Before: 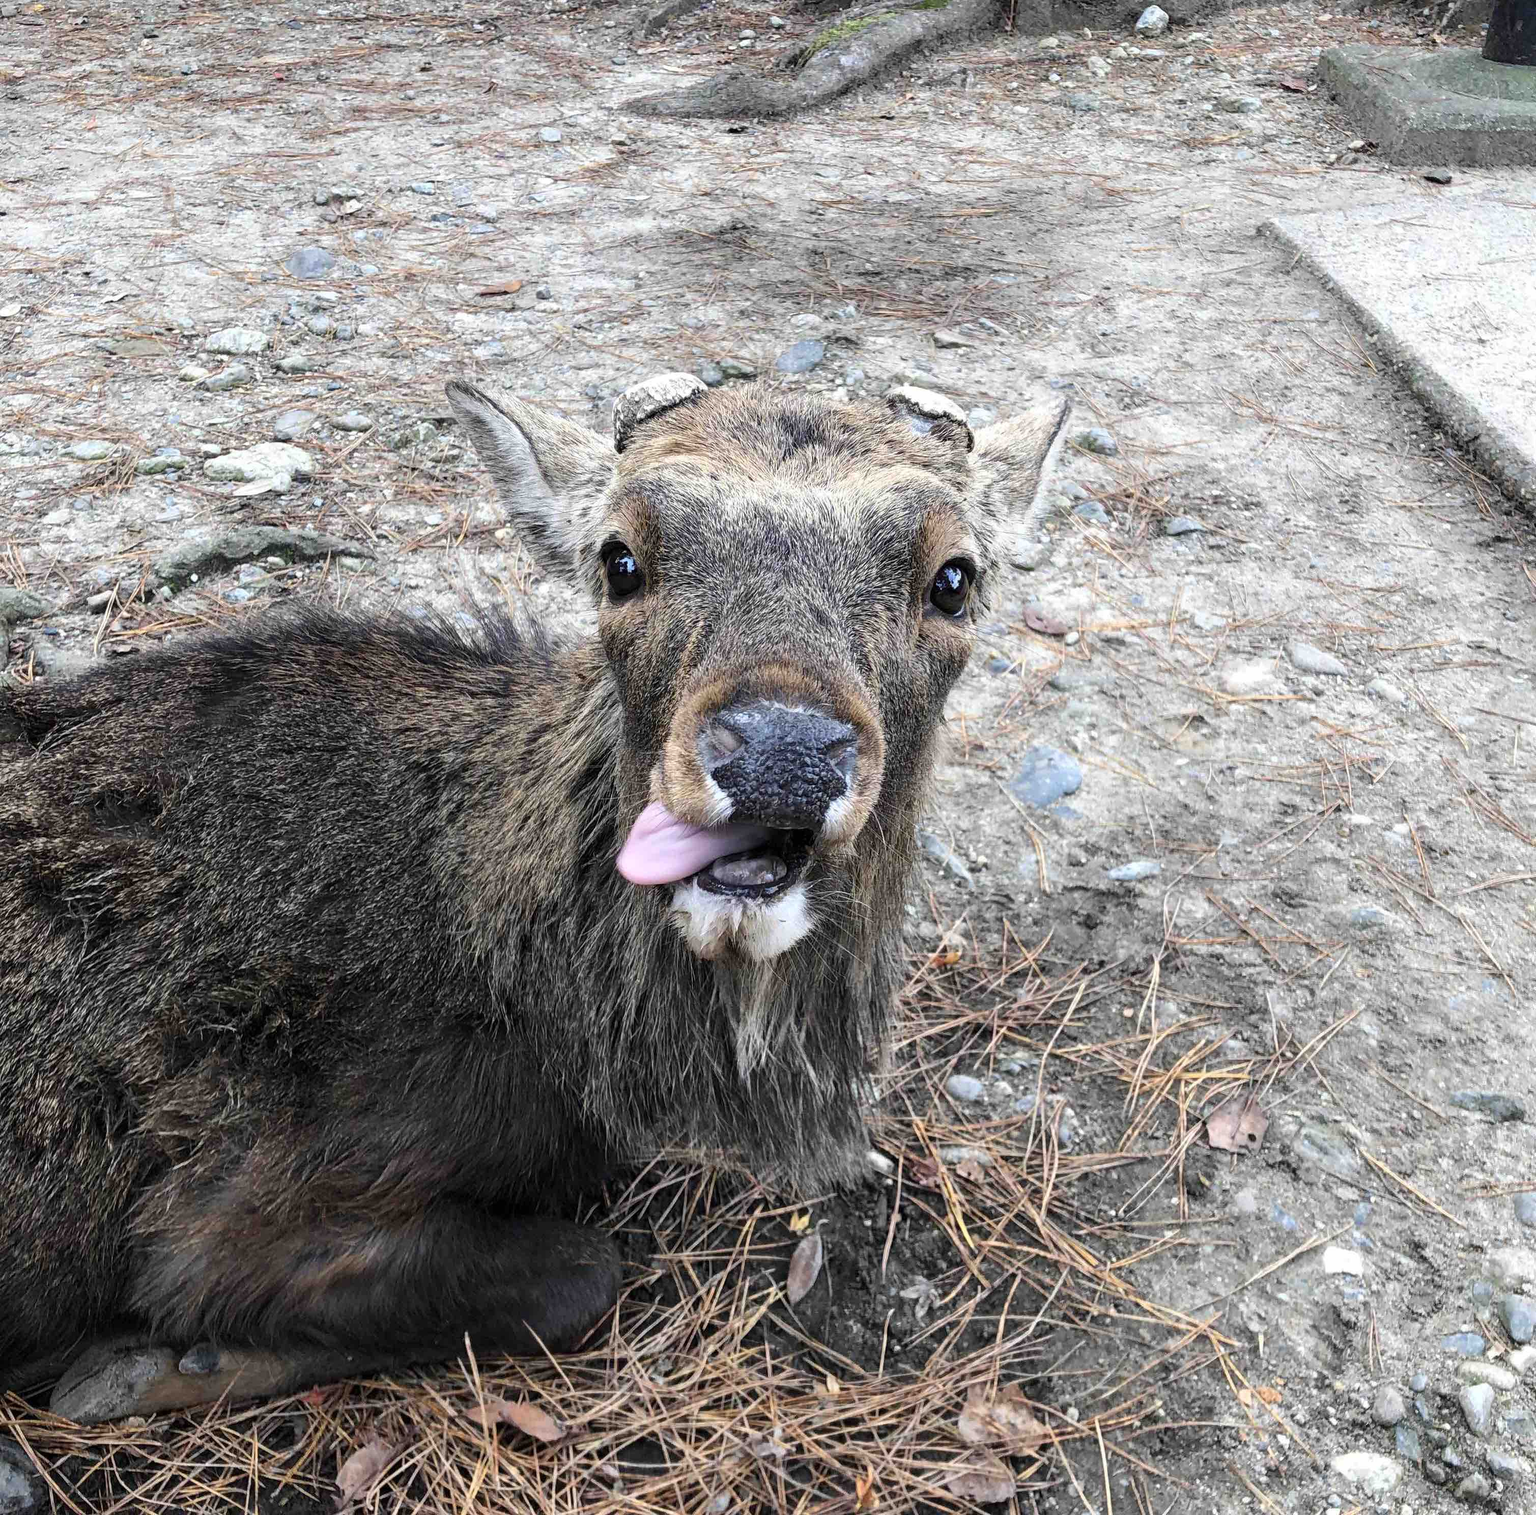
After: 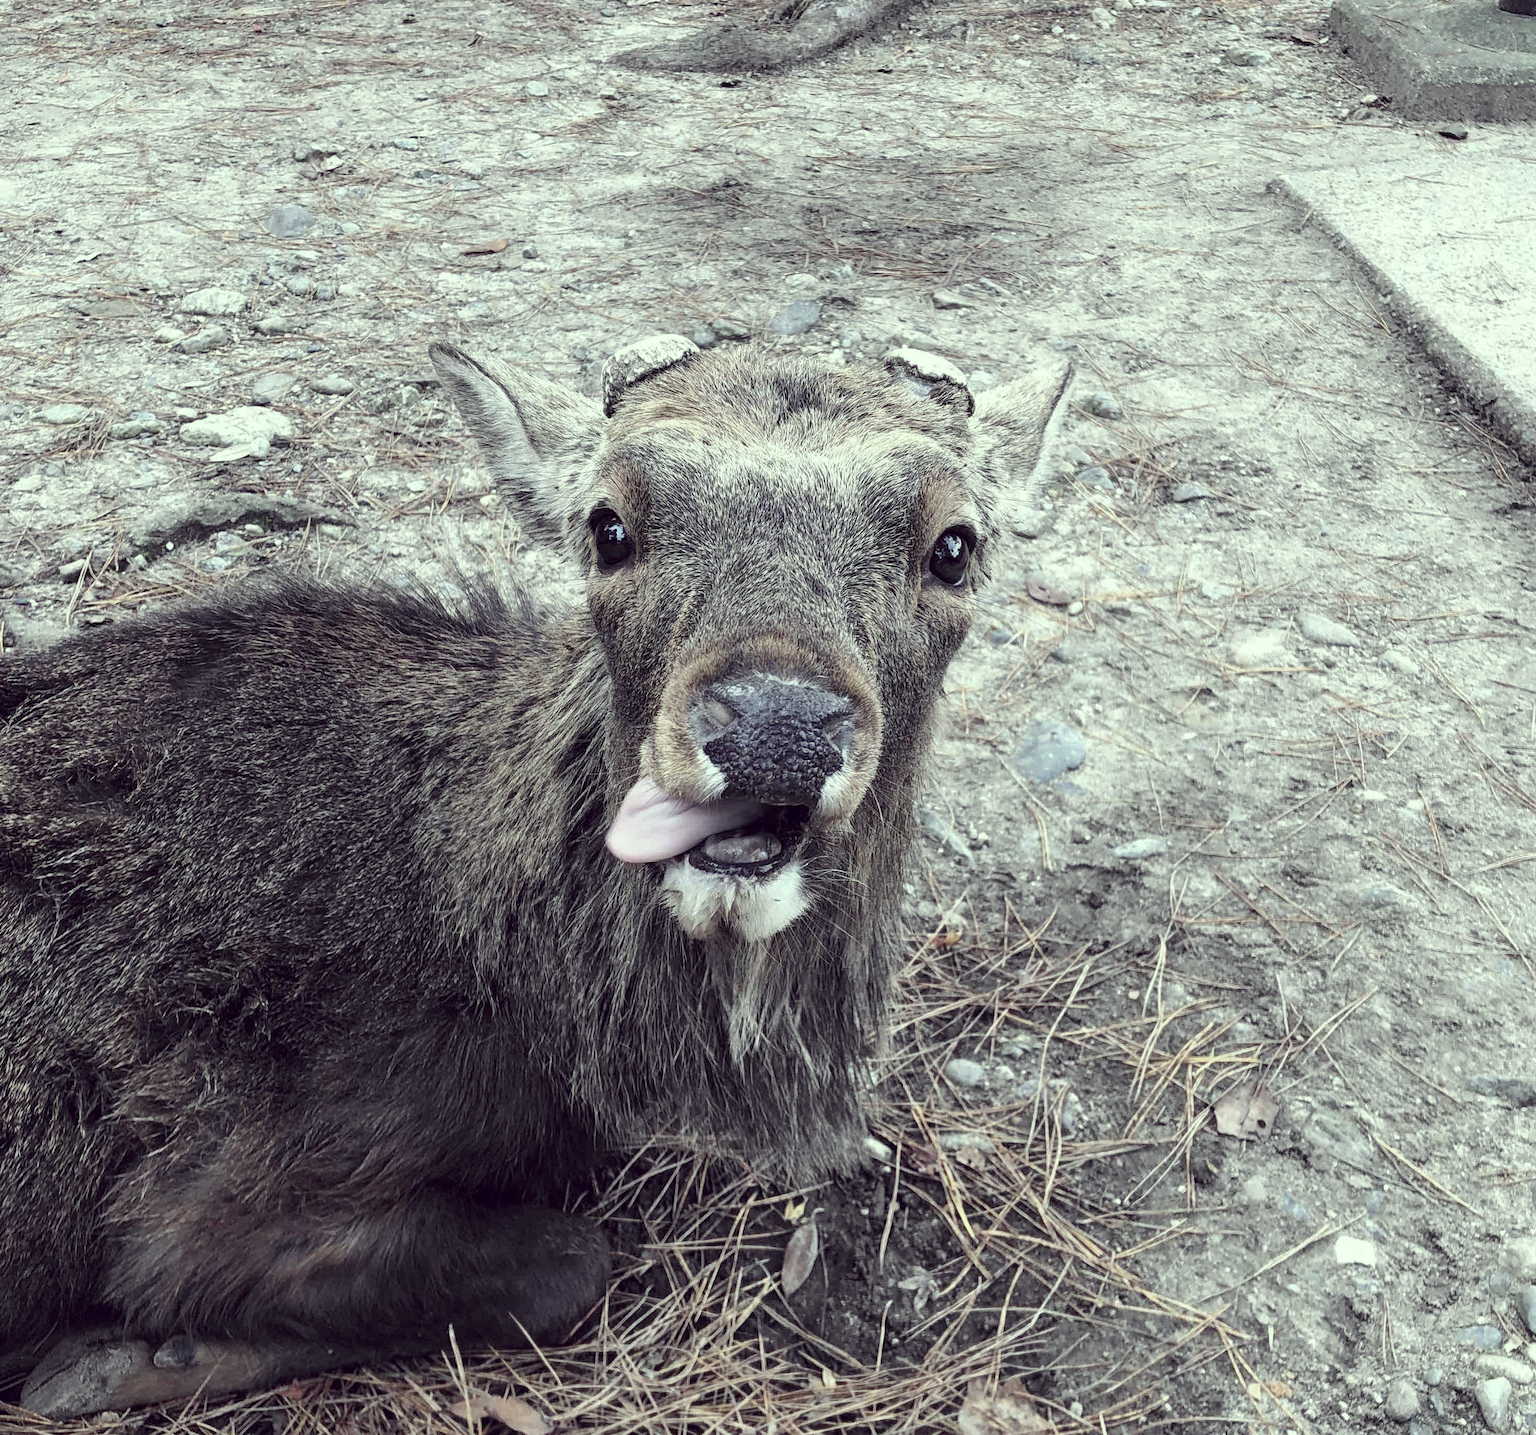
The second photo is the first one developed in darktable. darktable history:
color correction: highlights a* -20.17, highlights b* 20.27, shadows a* 20.03, shadows b* -20.46, saturation 0.43
white balance: red 0.986, blue 1.01
crop: left 1.964%, top 3.251%, right 1.122%, bottom 4.933%
exposure: compensate highlight preservation false
